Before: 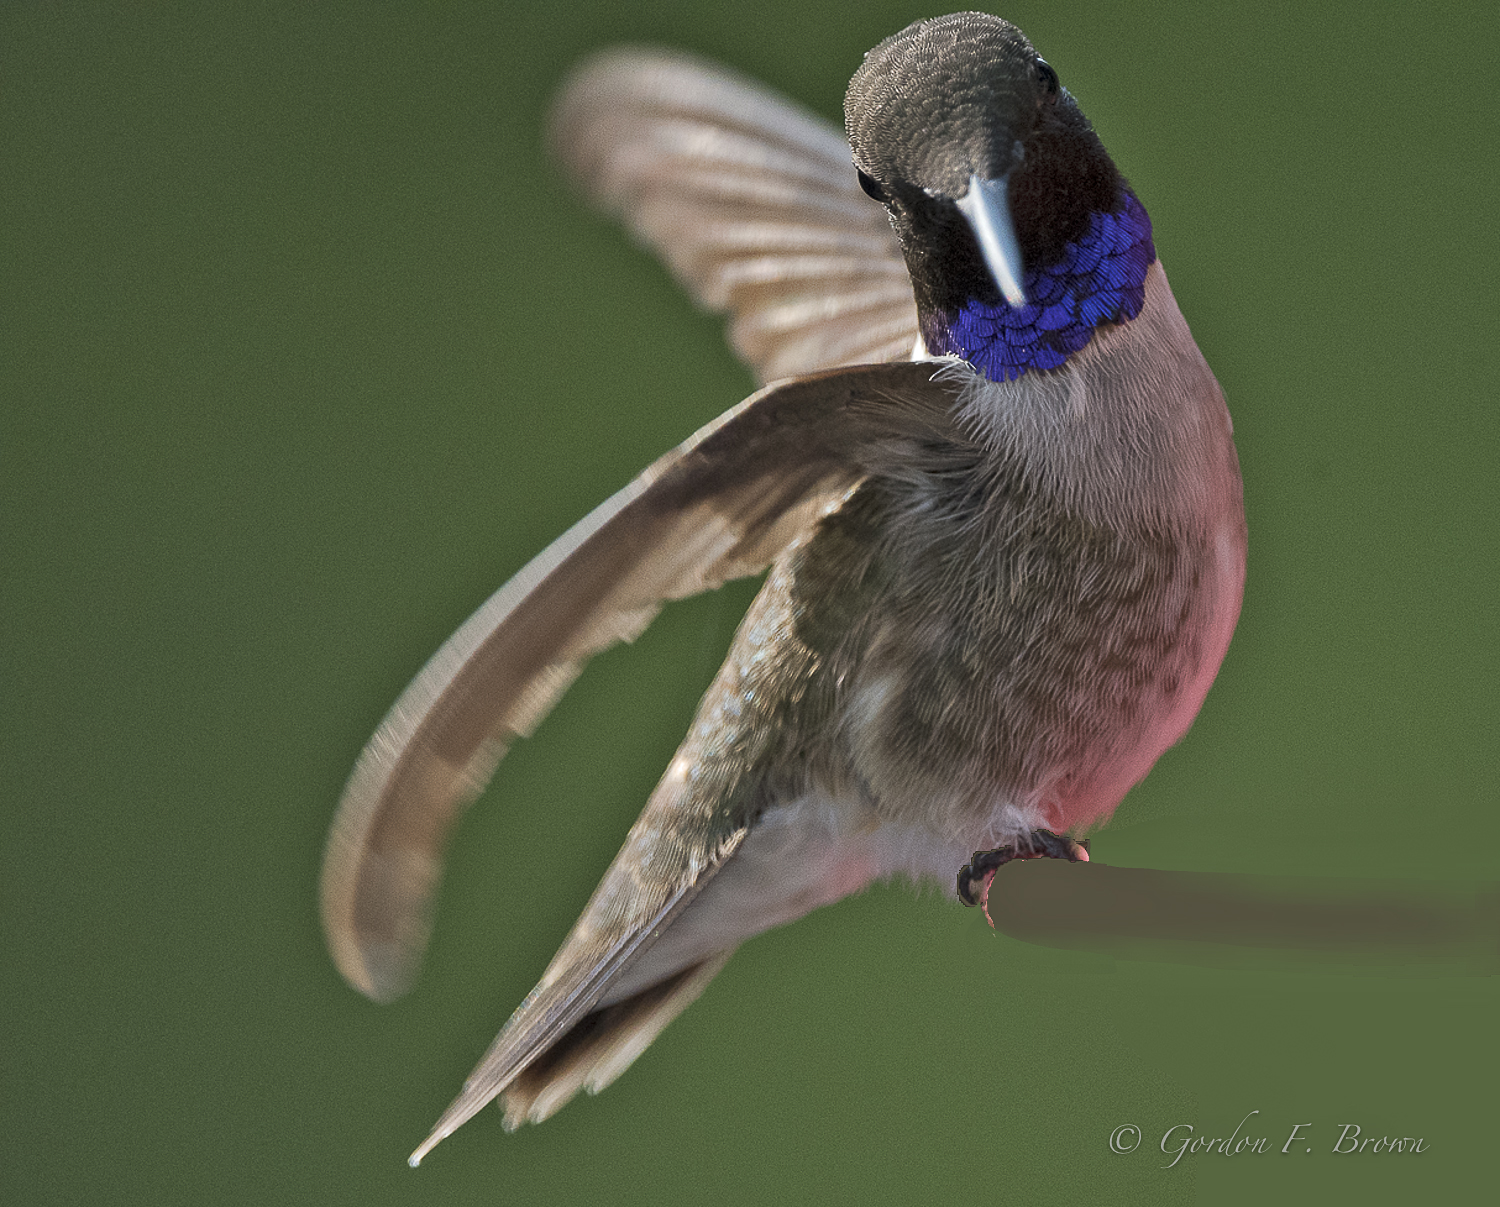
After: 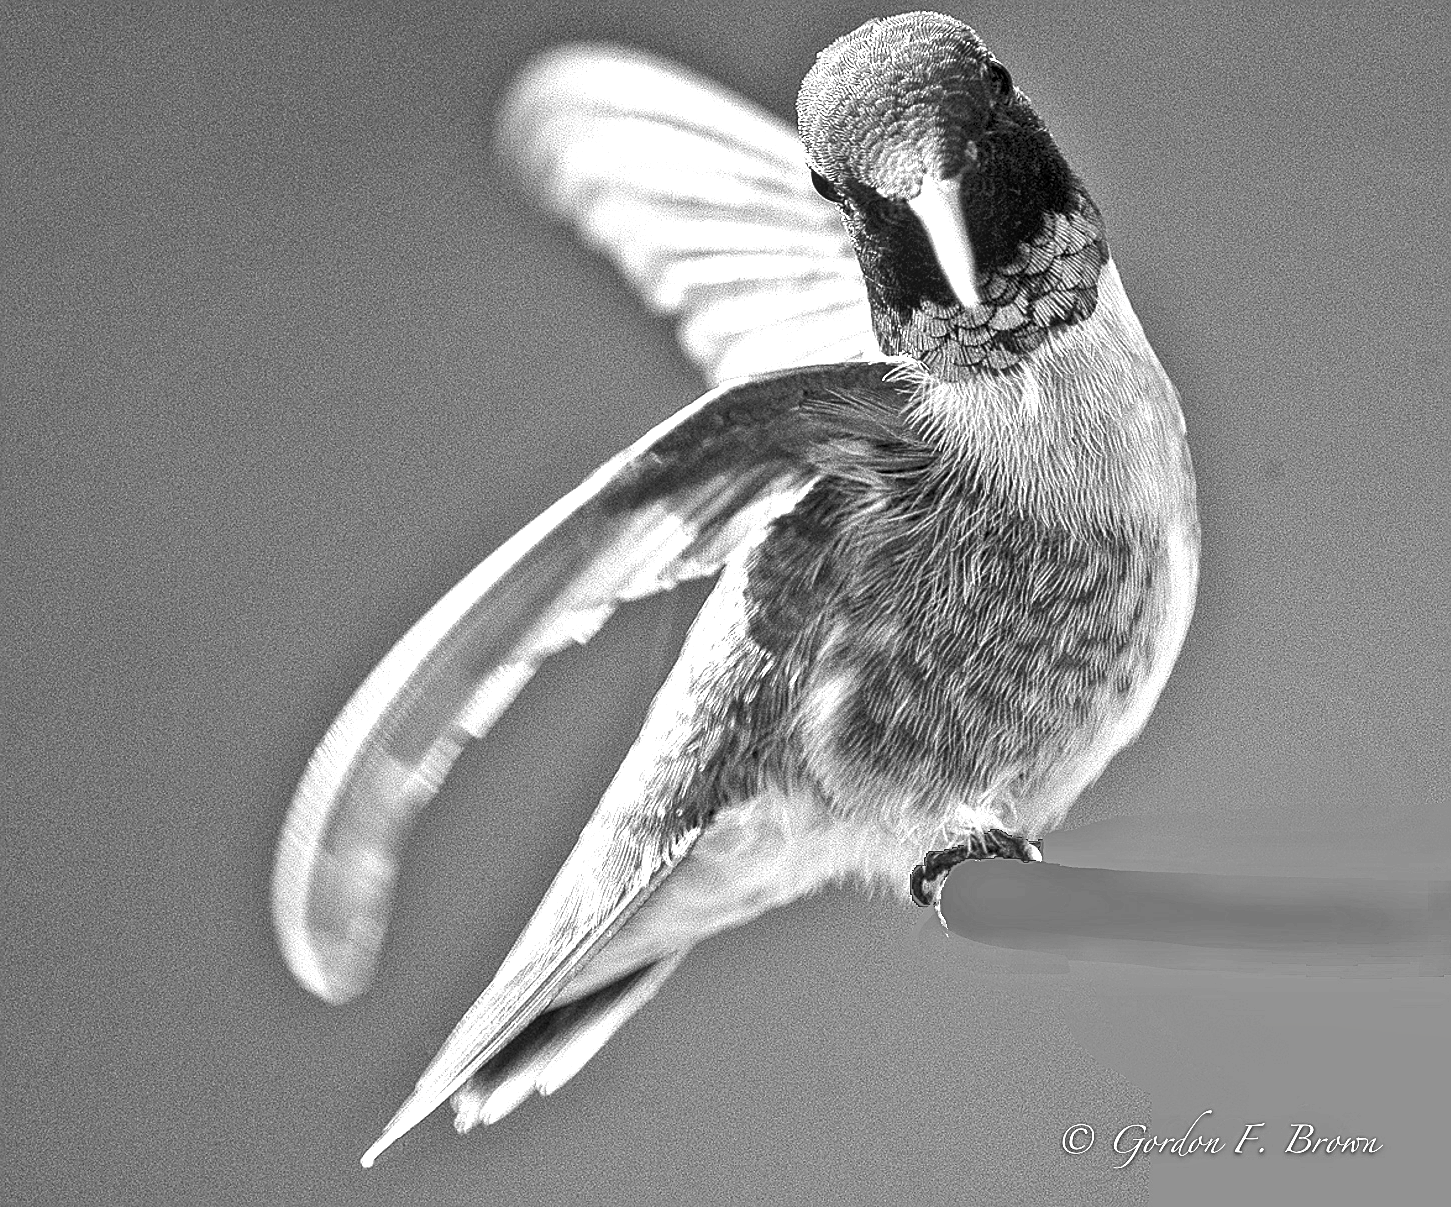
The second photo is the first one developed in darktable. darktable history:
local contrast: on, module defaults
exposure: black level correction 0, exposure 1.015 EV, compensate exposure bias true, compensate highlight preservation false
color balance: output saturation 120%
shadows and highlights: radius 337.17, shadows 29.01, soften with gaussian
color calibration: output gray [0.21, 0.42, 0.37, 0], gray › normalize channels true, illuminant same as pipeline (D50), adaptation XYZ, x 0.346, y 0.359, gamut compression 0
crop and rotate: left 3.238%
sharpen: radius 1.967
tone equalizer: -8 EV -0.75 EV, -7 EV -0.7 EV, -6 EV -0.6 EV, -5 EV -0.4 EV, -3 EV 0.4 EV, -2 EV 0.6 EV, -1 EV 0.7 EV, +0 EV 0.75 EV, edges refinement/feathering 500, mask exposure compensation -1.57 EV, preserve details no
